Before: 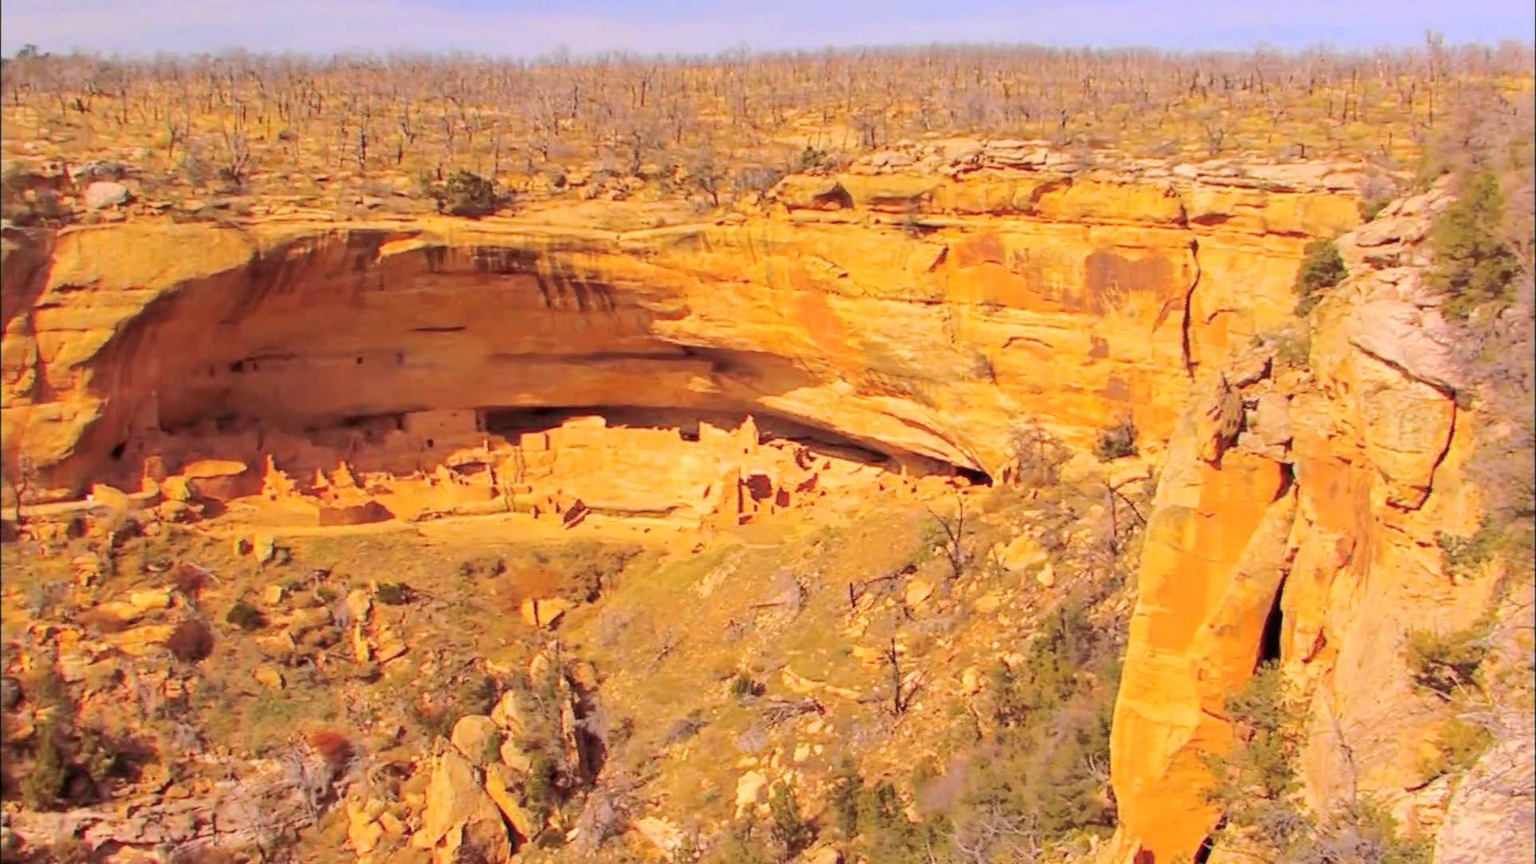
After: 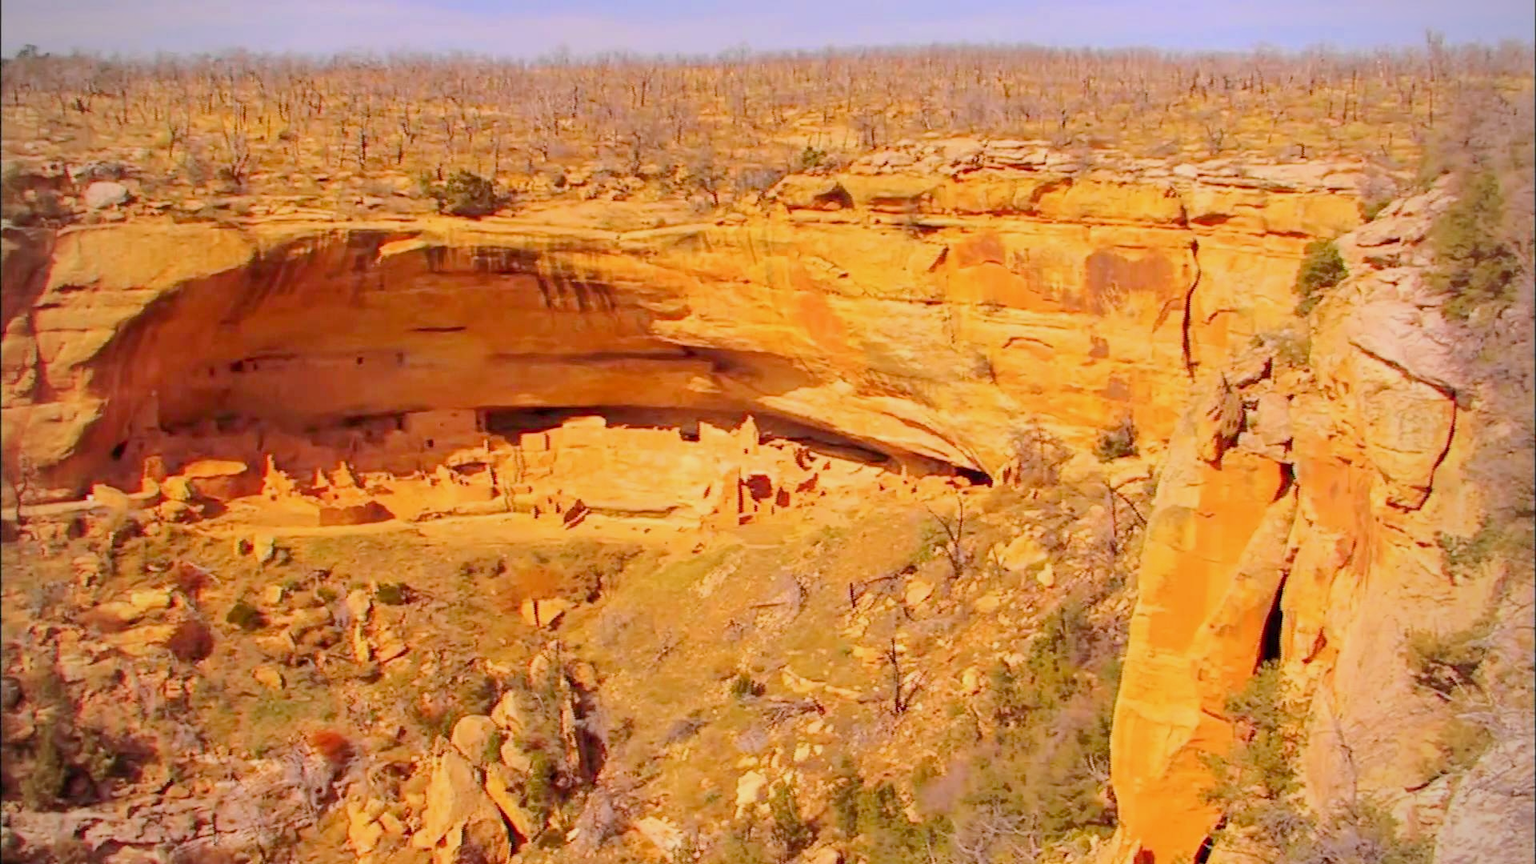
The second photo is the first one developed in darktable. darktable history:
color balance rgb: shadows lift › chroma 1%, shadows lift › hue 113°, highlights gain › chroma 0.2%, highlights gain › hue 333°, perceptual saturation grading › global saturation 20%, perceptual saturation grading › highlights -25%, perceptual saturation grading › shadows 25%, contrast -10%
vignetting: fall-off radius 60.92%
